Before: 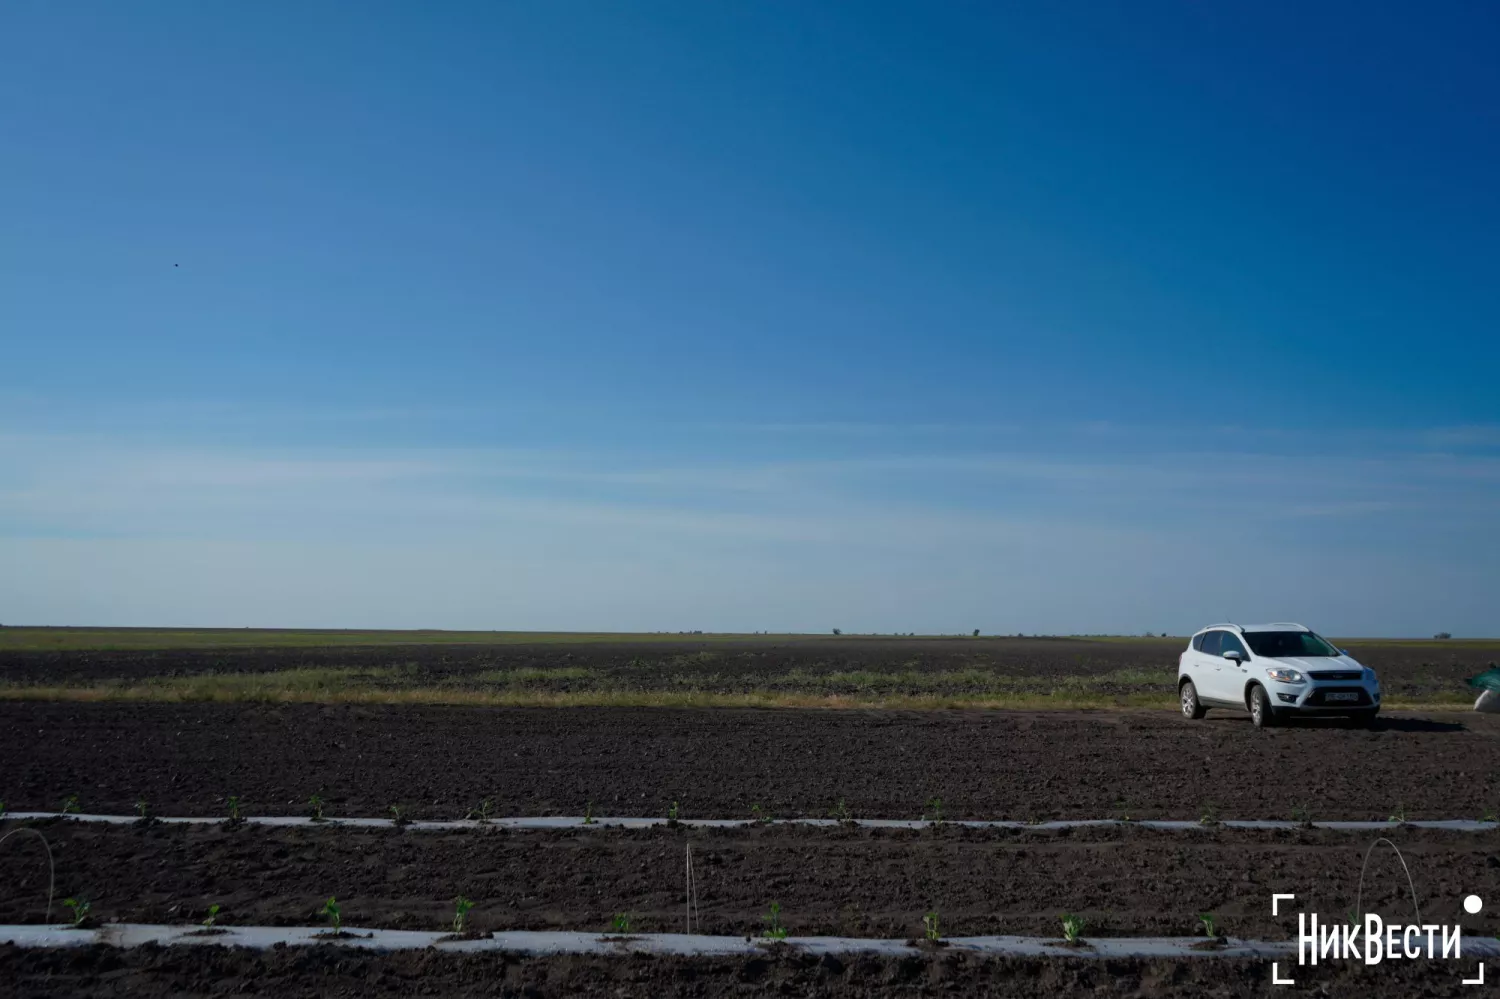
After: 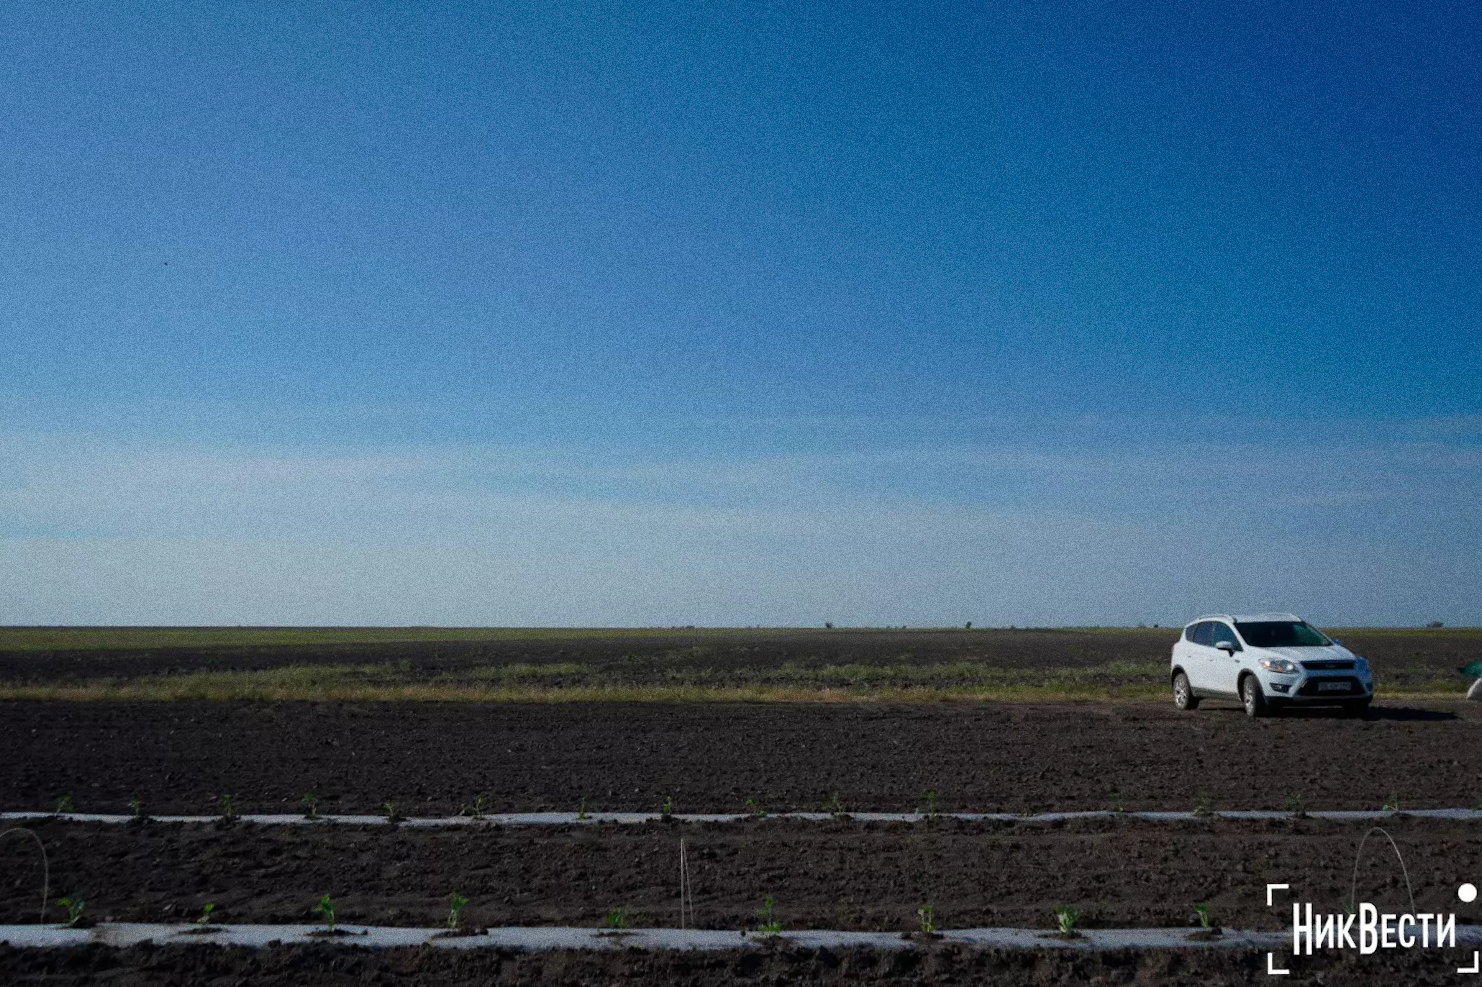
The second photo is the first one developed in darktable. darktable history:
rotate and perspective: rotation -0.45°, automatic cropping original format, crop left 0.008, crop right 0.992, crop top 0.012, crop bottom 0.988
grain: coarseness 0.09 ISO, strength 40%
